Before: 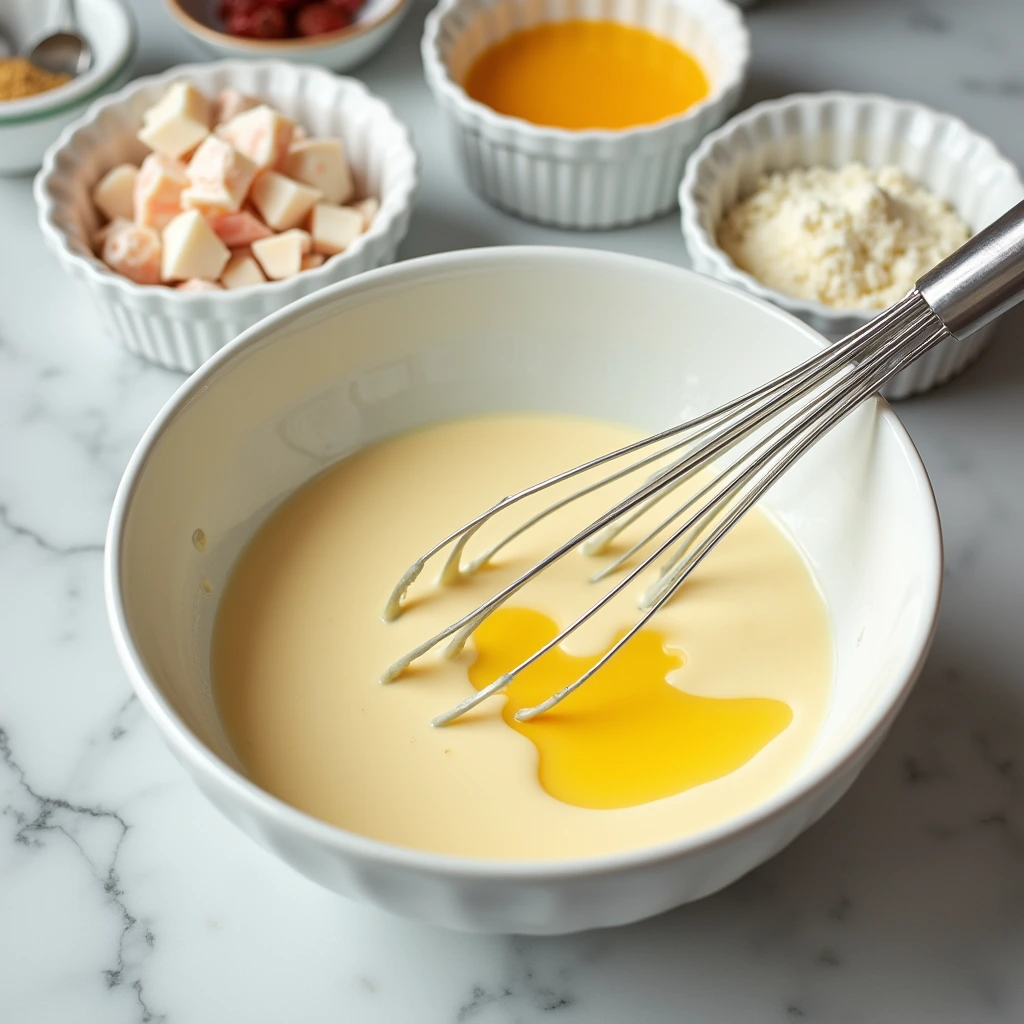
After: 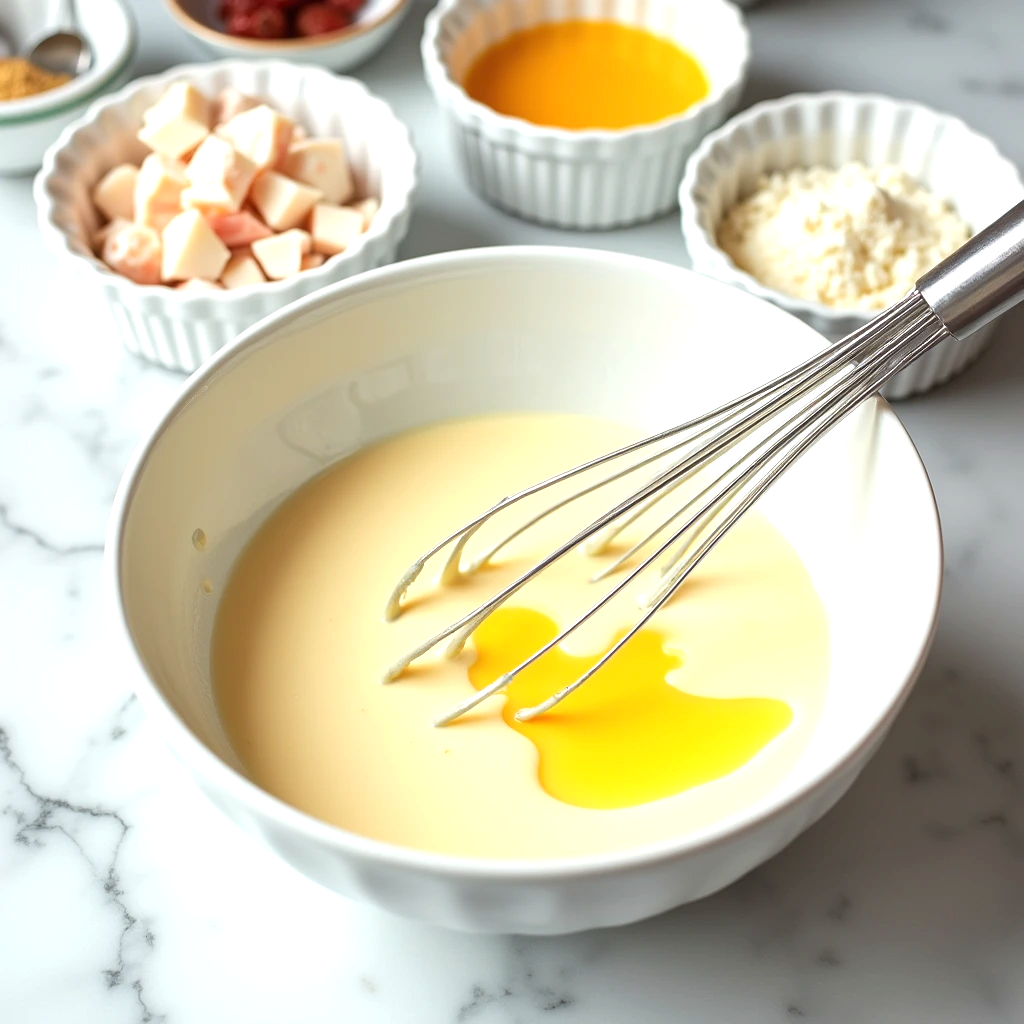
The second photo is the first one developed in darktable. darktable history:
exposure: exposure 0.585 EV, compensate highlight preservation false
